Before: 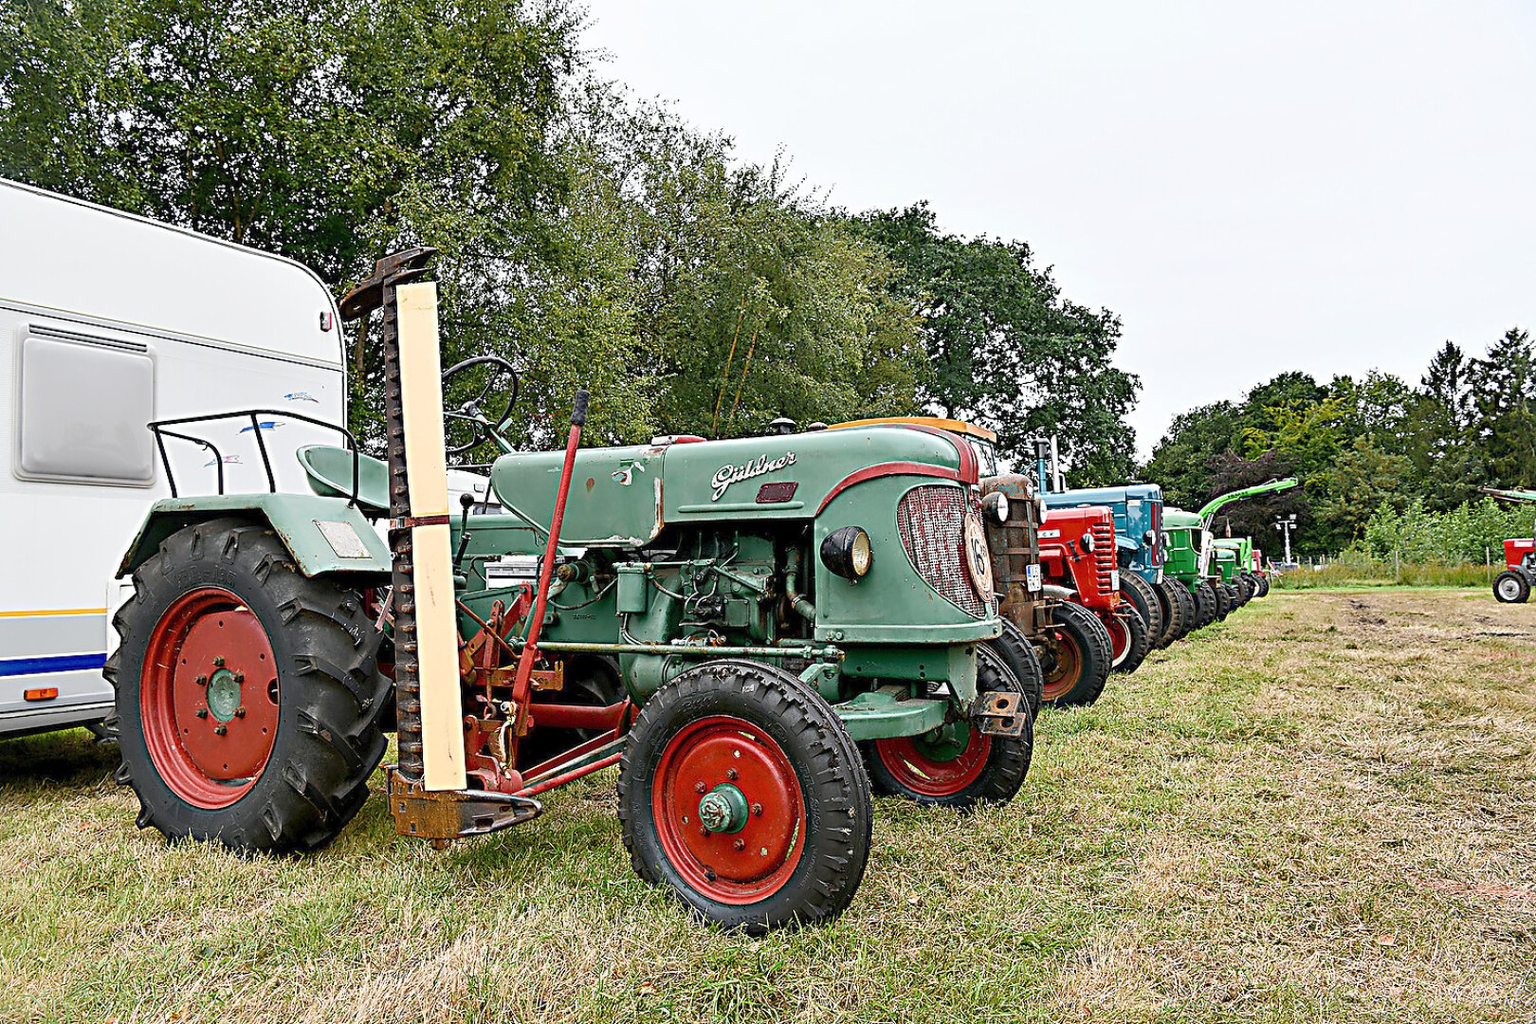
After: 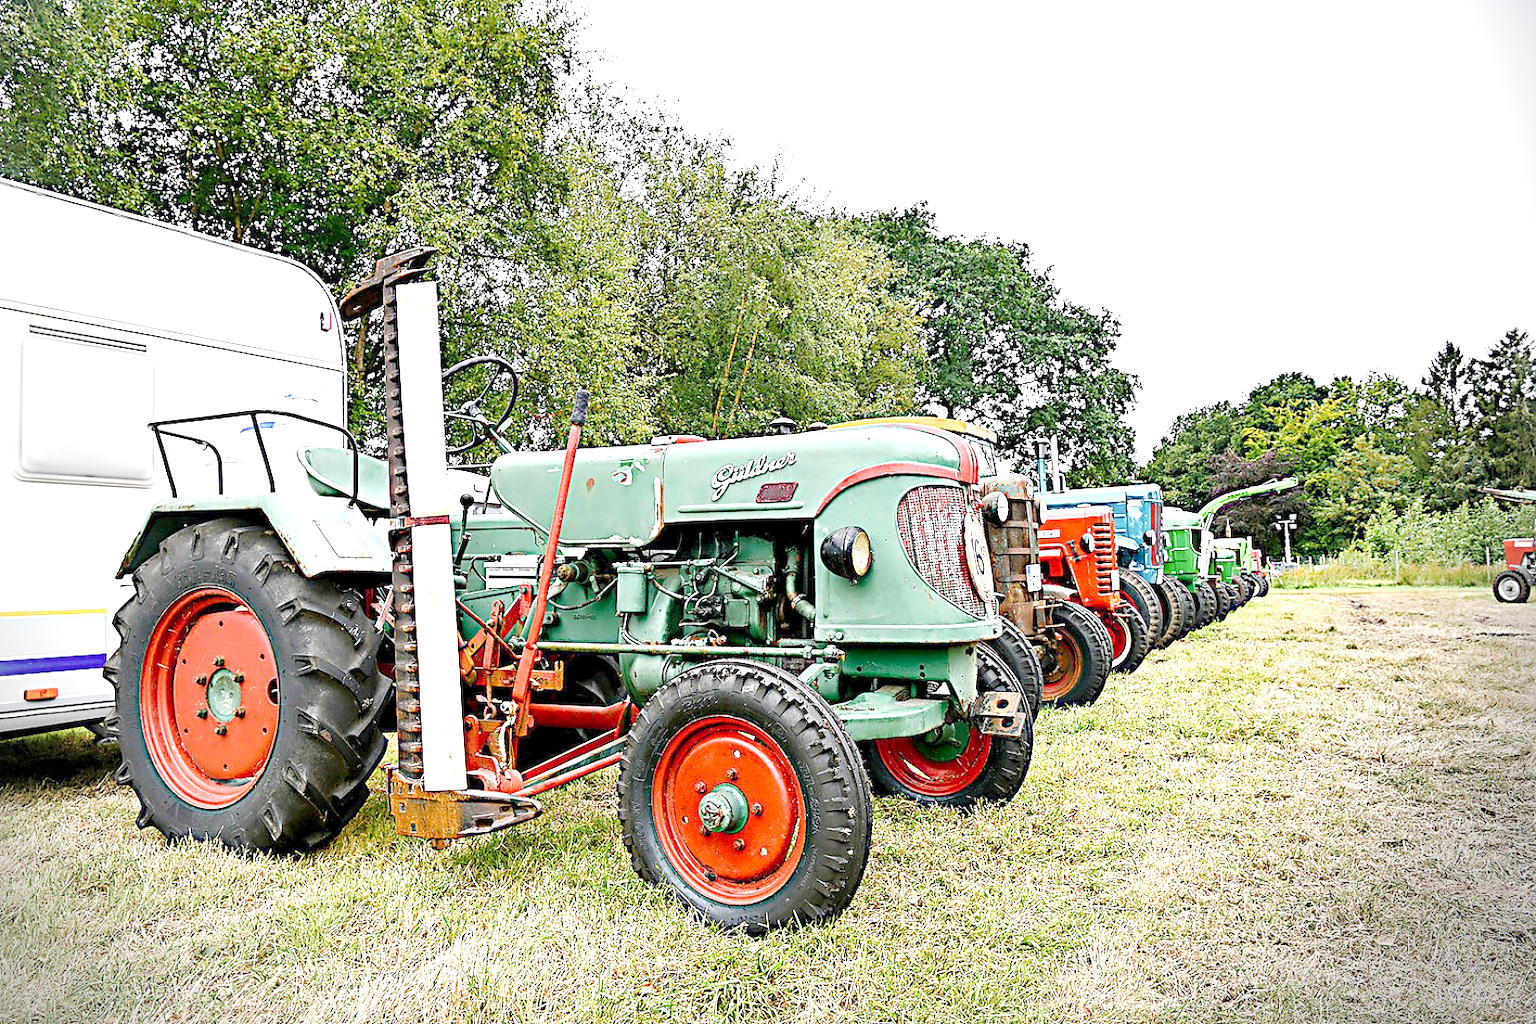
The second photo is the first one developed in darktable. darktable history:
vignetting: brightness -0.525, saturation -0.517, center (-0.067, -0.314), dithering 8-bit output
exposure: black level correction 0.001, exposure 1 EV, compensate highlight preservation false
tone curve: curves: ch0 [(0, 0) (0.003, 0.003) (0.011, 0.014) (0.025, 0.031) (0.044, 0.055) (0.069, 0.086) (0.1, 0.124) (0.136, 0.168) (0.177, 0.22) (0.224, 0.278) (0.277, 0.344) (0.335, 0.426) (0.399, 0.515) (0.468, 0.597) (0.543, 0.672) (0.623, 0.746) (0.709, 0.815) (0.801, 0.881) (0.898, 0.939) (1, 1)], preserve colors none
